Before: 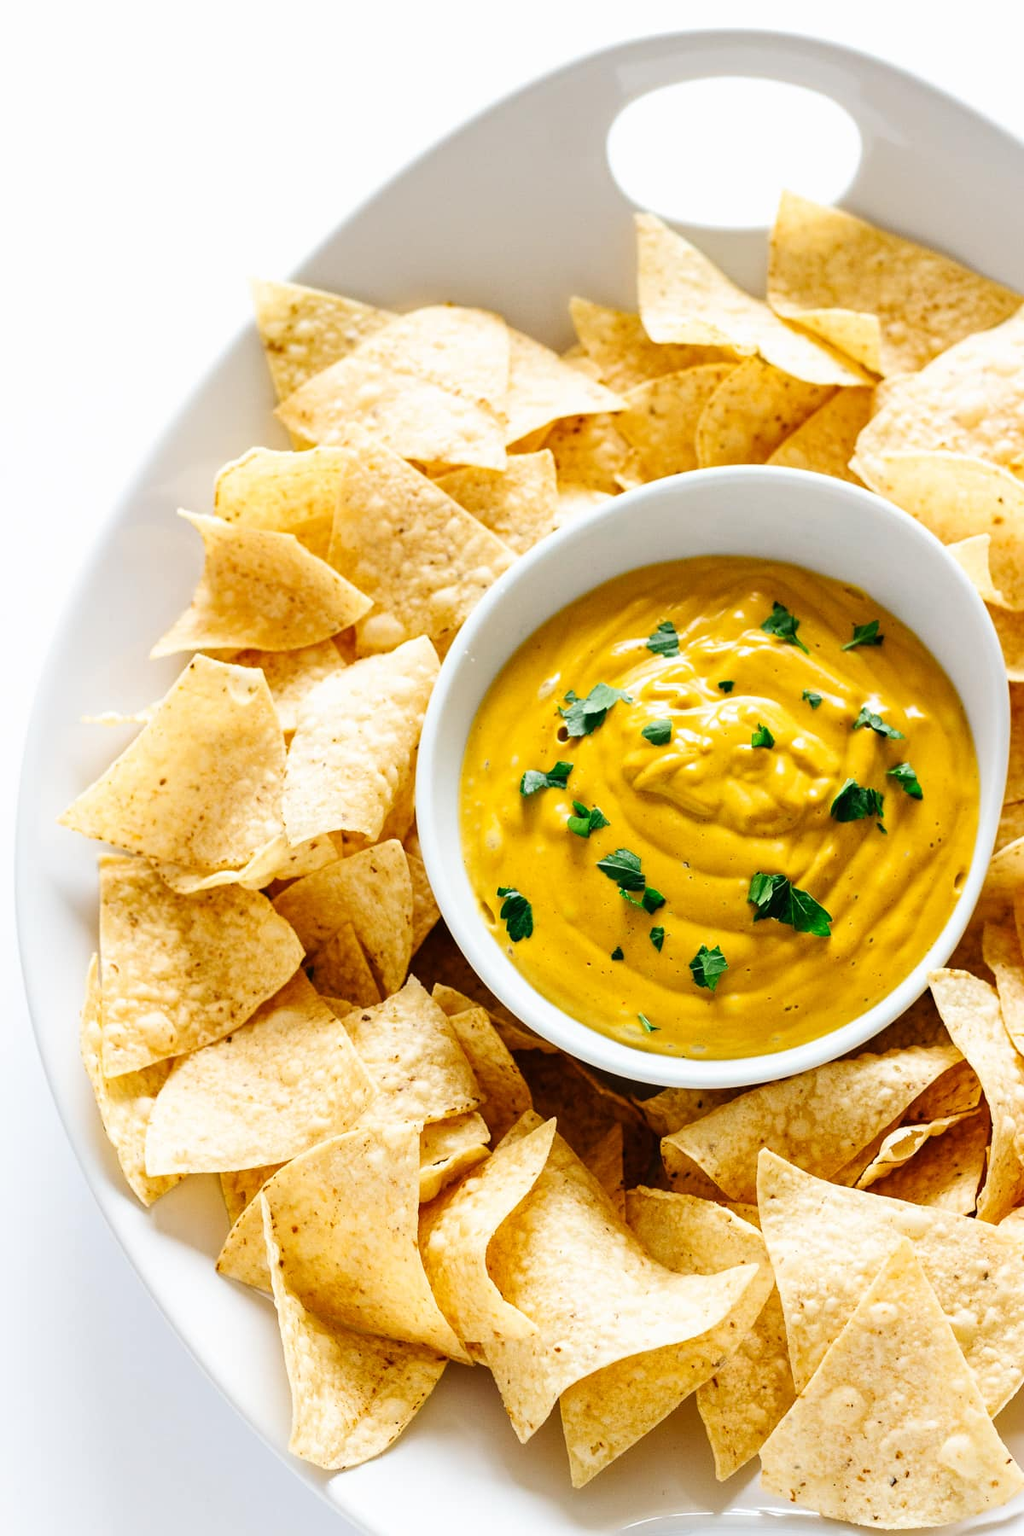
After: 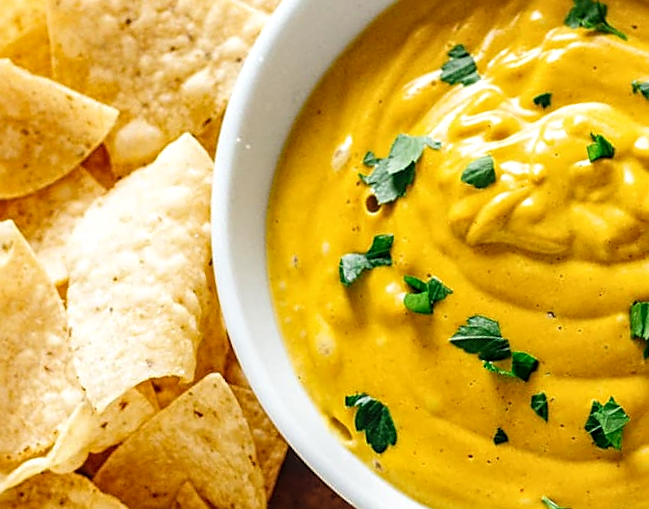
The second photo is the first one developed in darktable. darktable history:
sharpen: on, module defaults
rotate and perspective: rotation -14.8°, crop left 0.1, crop right 0.903, crop top 0.25, crop bottom 0.748
exposure: exposure -0.04 EV, compensate highlight preservation false
crop: left 25%, top 25%, right 25%, bottom 25%
local contrast: on, module defaults
